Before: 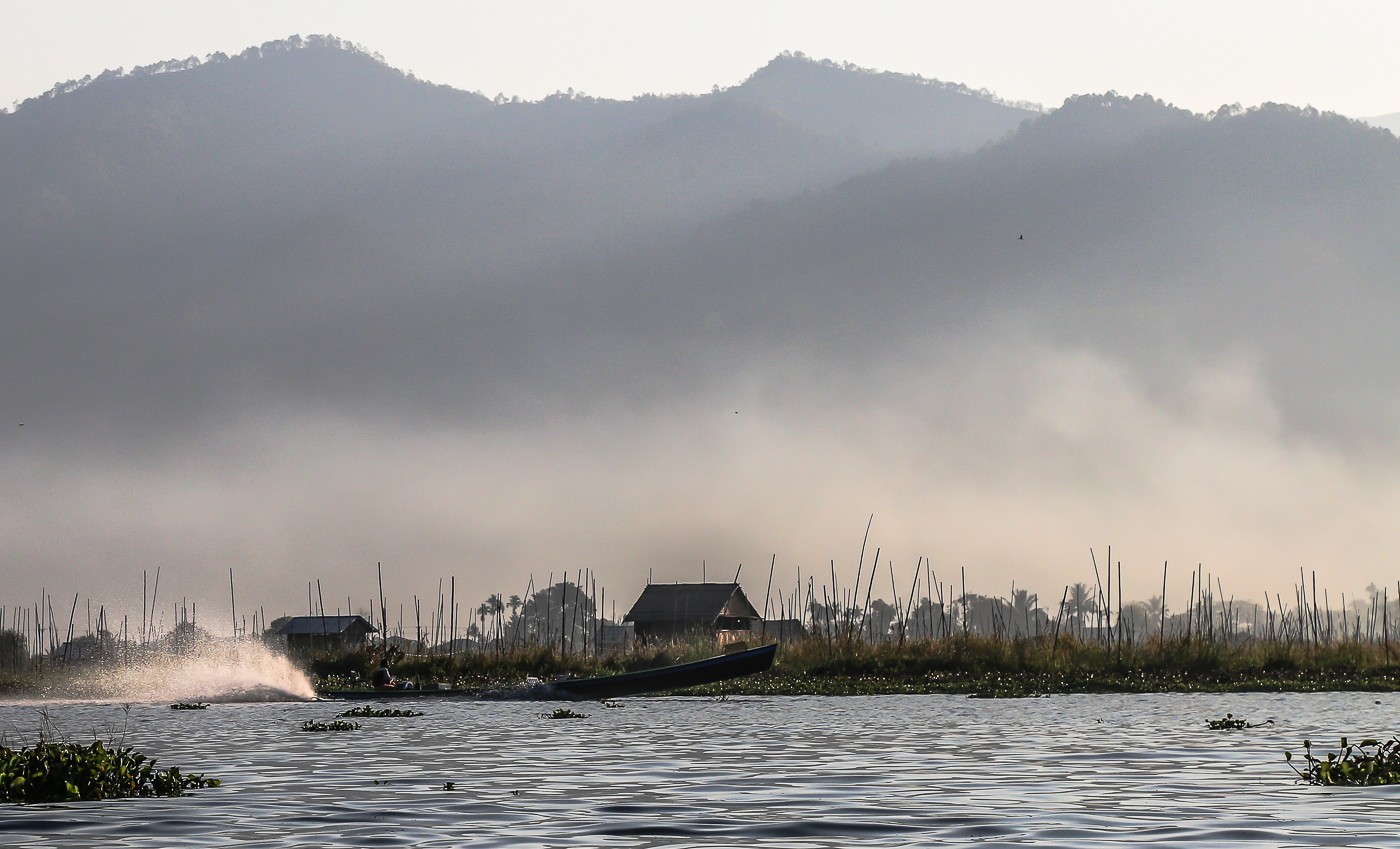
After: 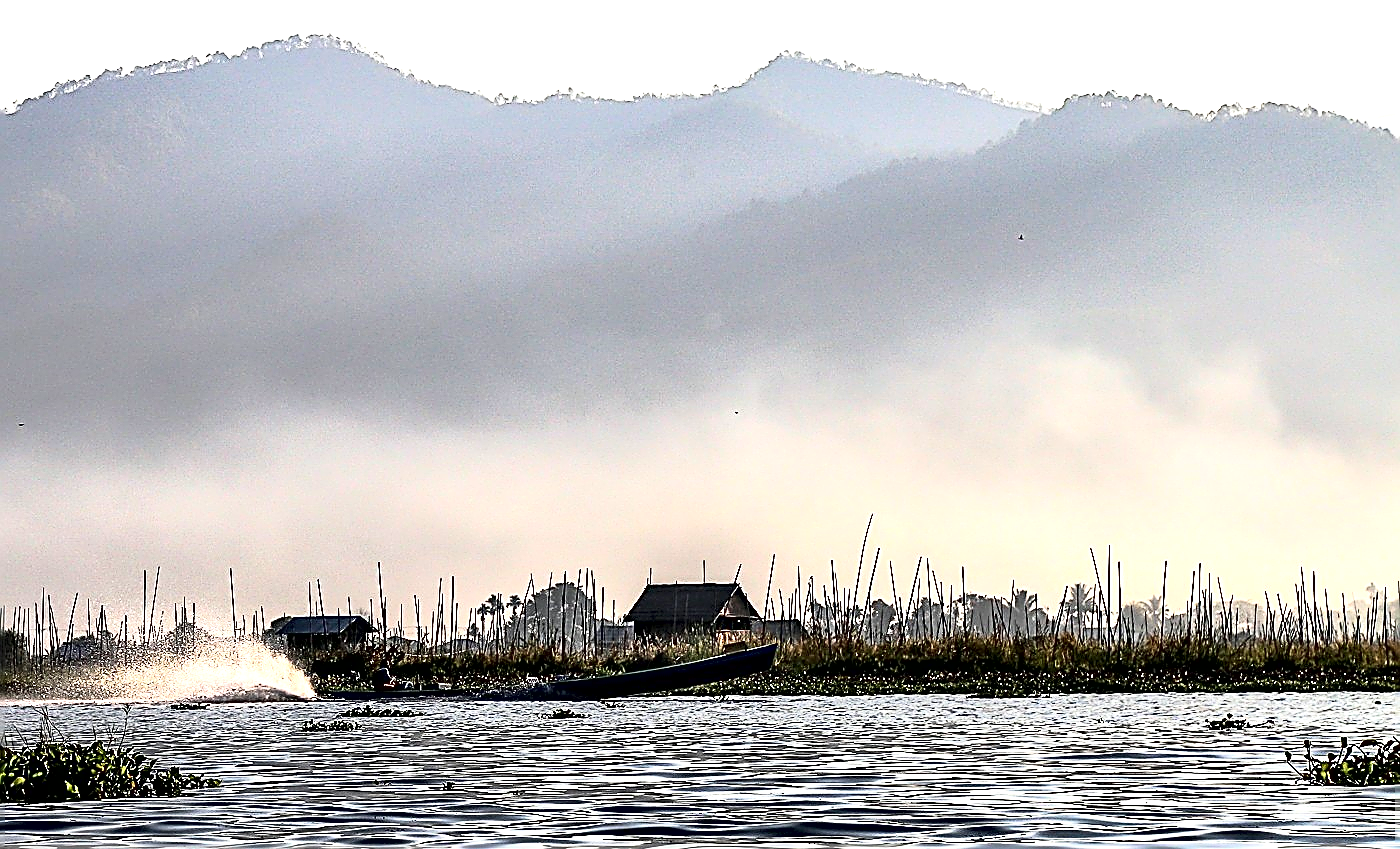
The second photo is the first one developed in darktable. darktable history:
contrast equalizer: octaves 7, y [[0.6 ×6], [0.55 ×6], [0 ×6], [0 ×6], [0 ×6]]
exposure: black level correction -0.002, exposure 0.537 EV, compensate exposure bias true, compensate highlight preservation false
contrast brightness saturation: contrast 0.198, brightness 0.157, saturation 0.221
sharpen: amount 1.987
